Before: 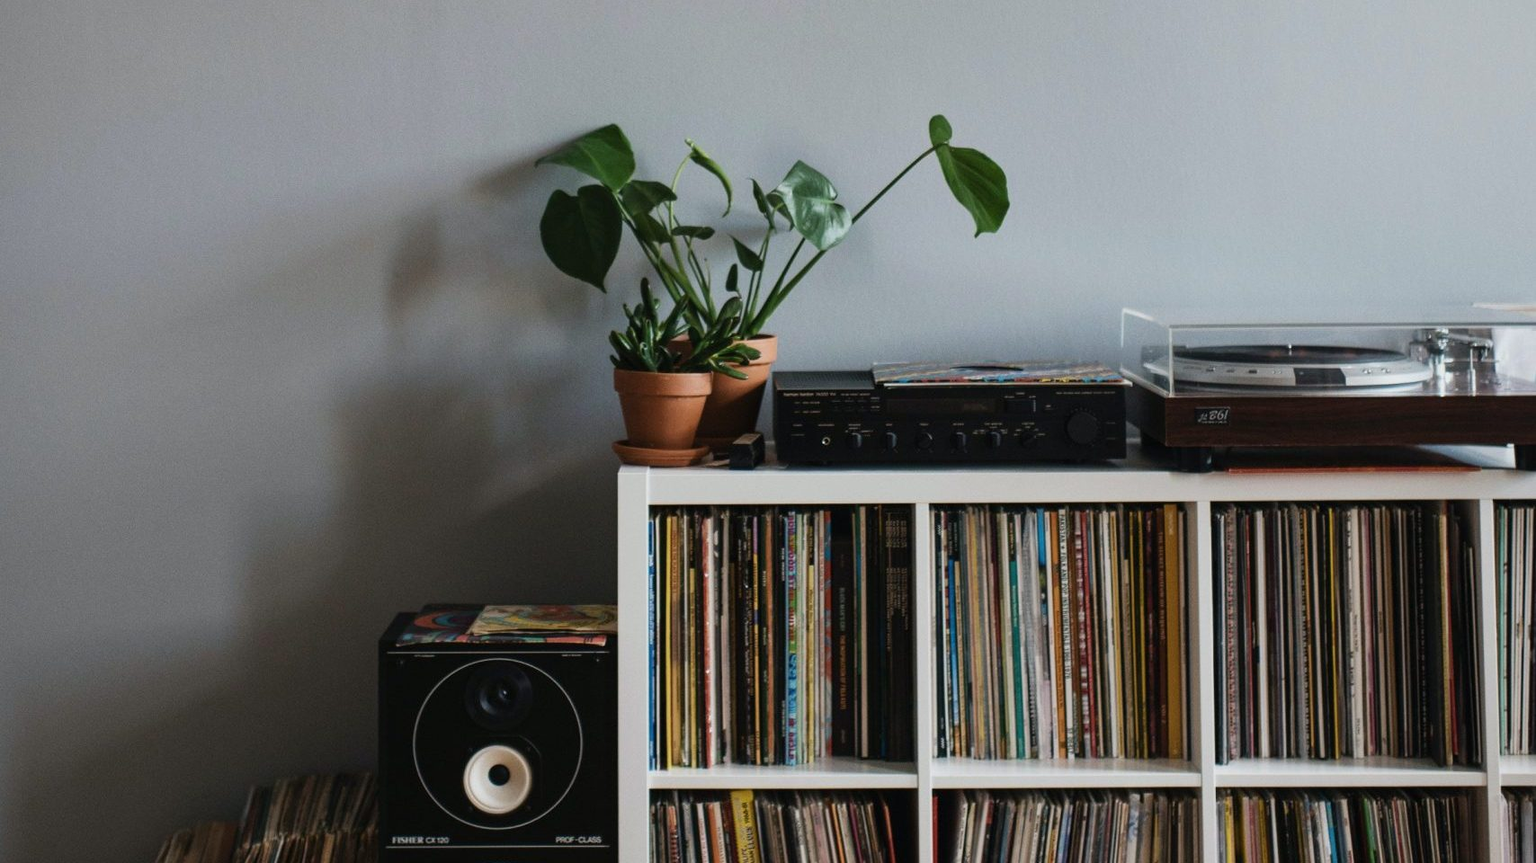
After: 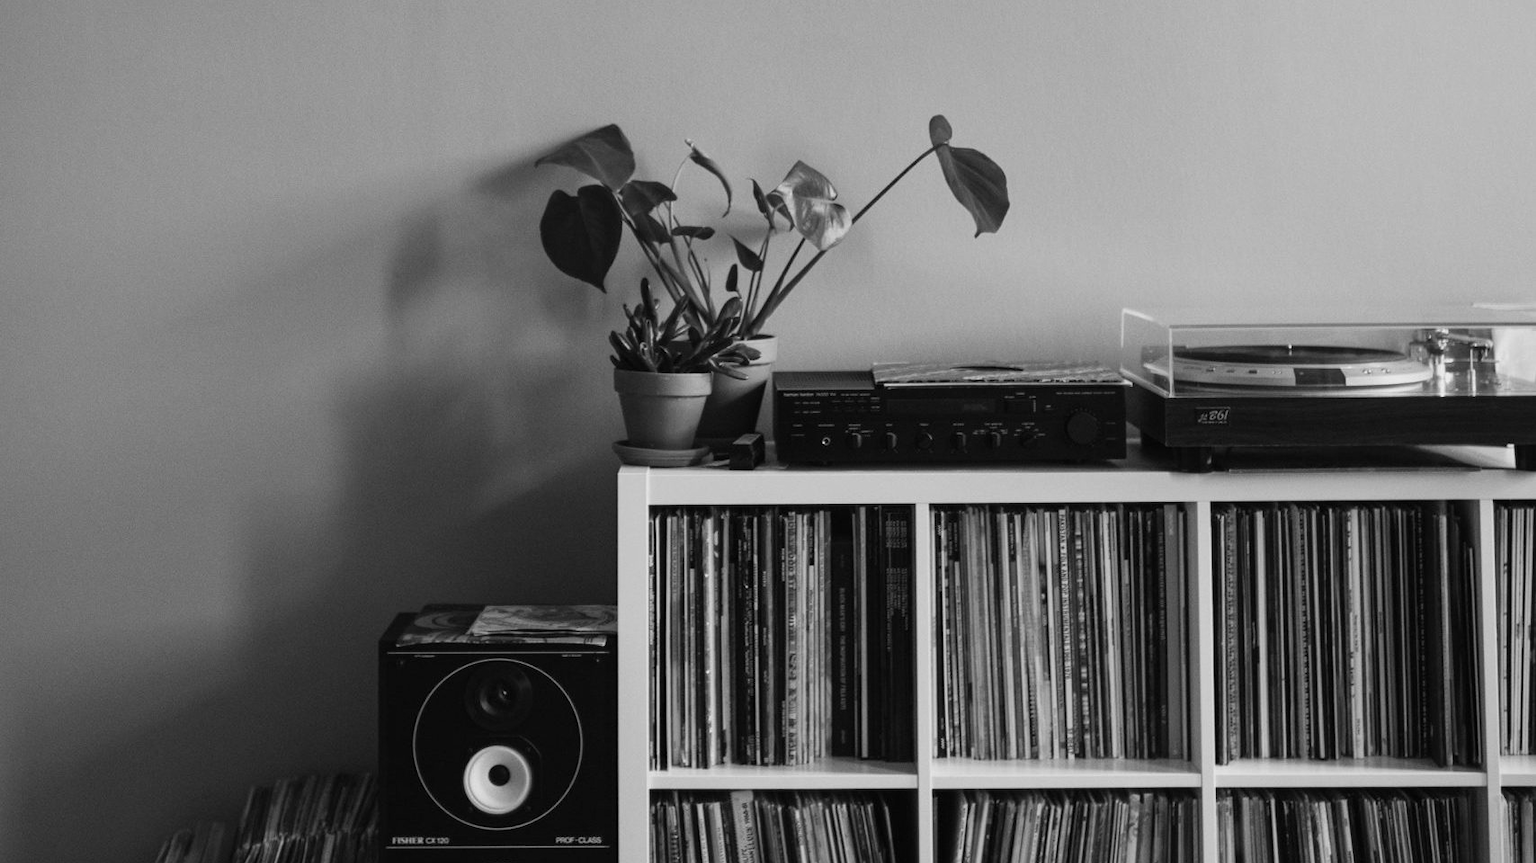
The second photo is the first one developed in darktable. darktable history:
contrast brightness saturation: contrast 0.04, saturation 0.16
monochrome: on, module defaults
